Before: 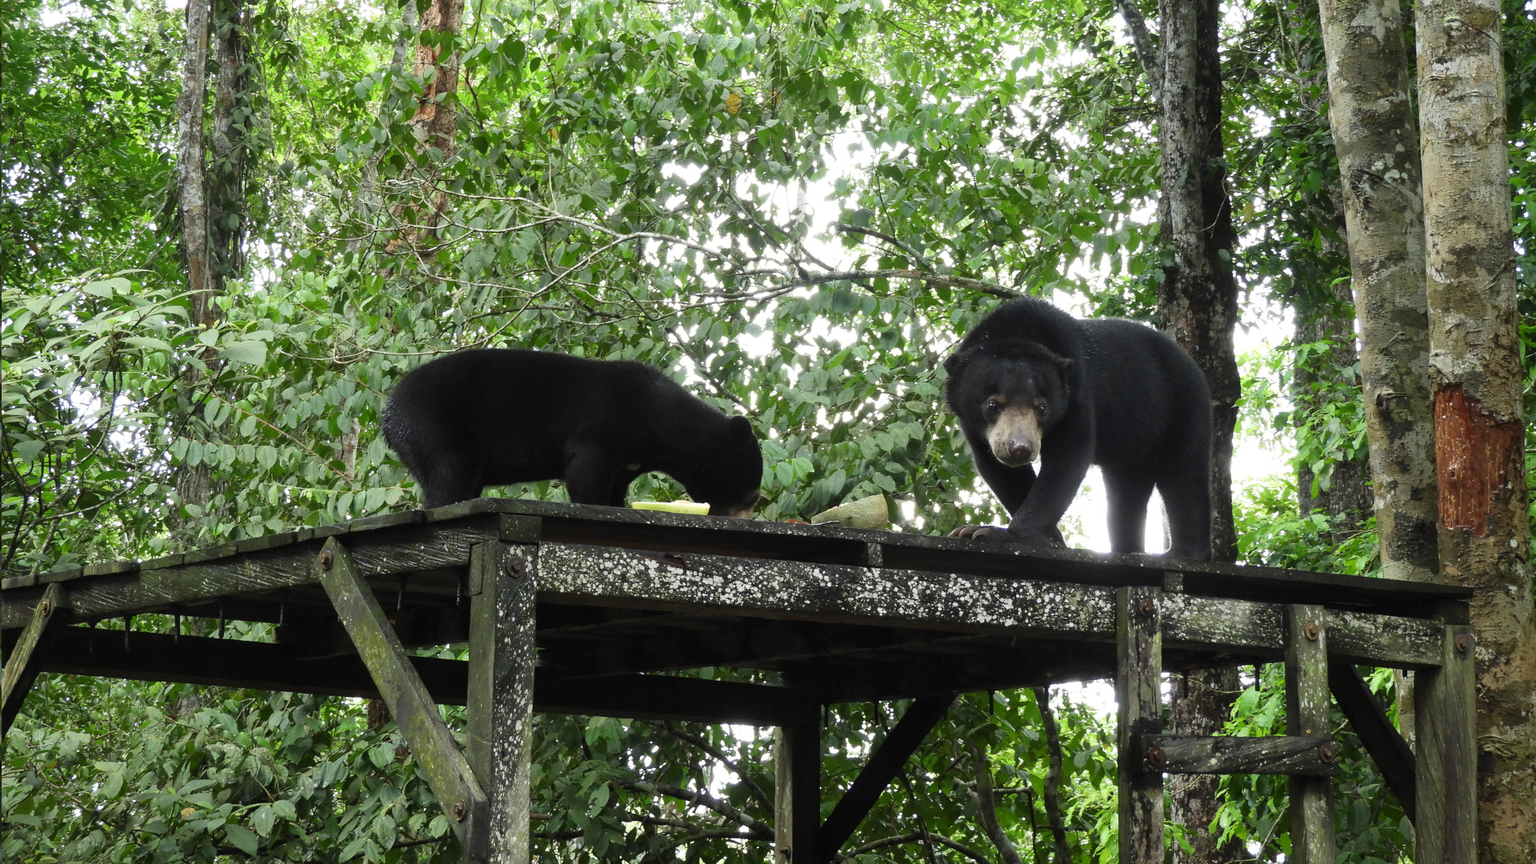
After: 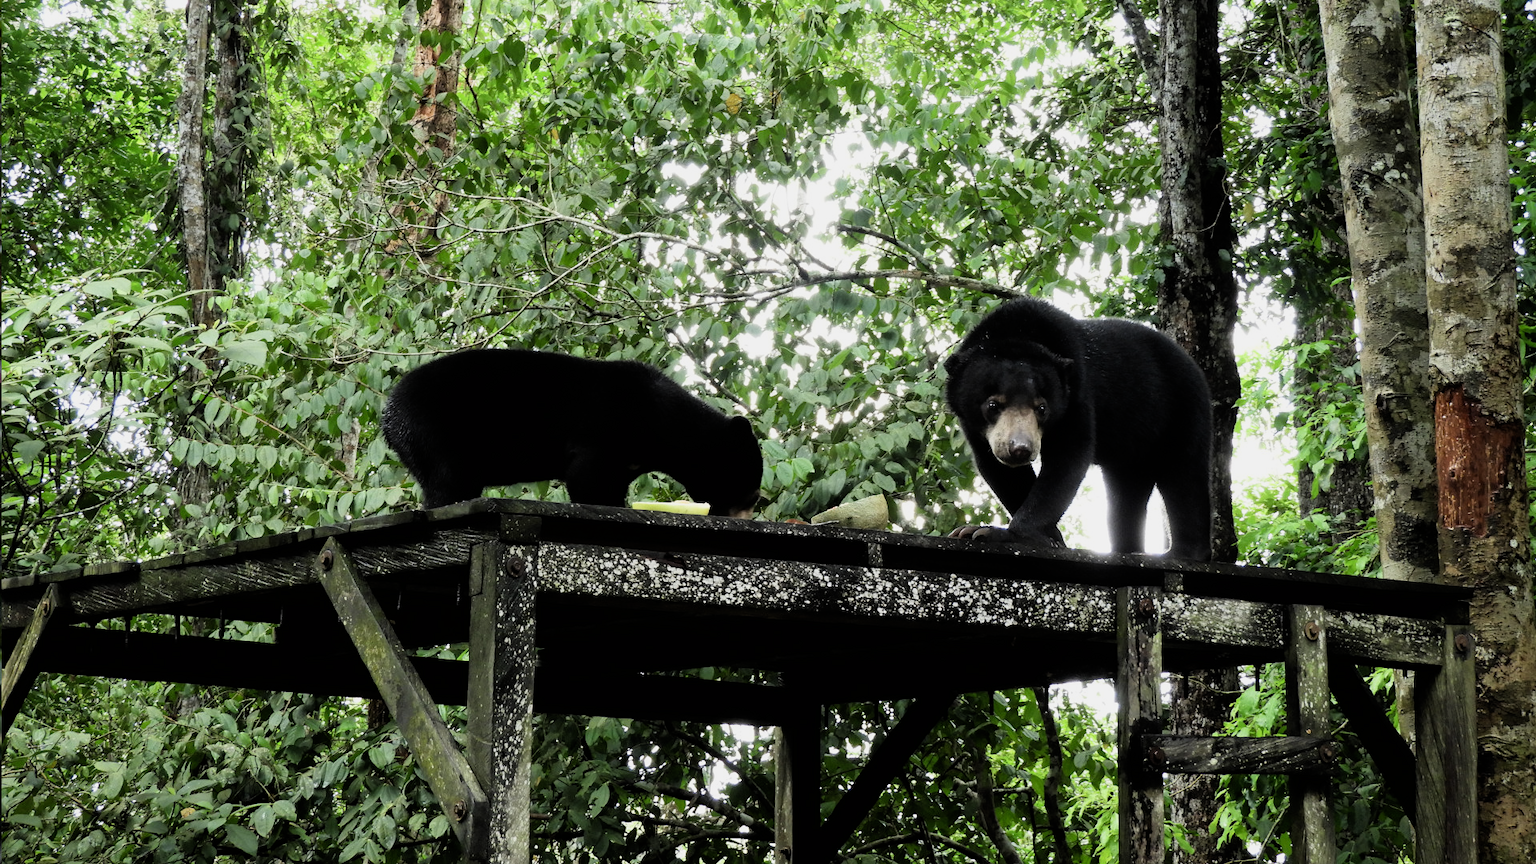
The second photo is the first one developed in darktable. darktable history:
filmic rgb: black relative exposure -16 EV, white relative exposure 6.24 EV, hardness 5.03, contrast 1.353, iterations of high-quality reconstruction 0
